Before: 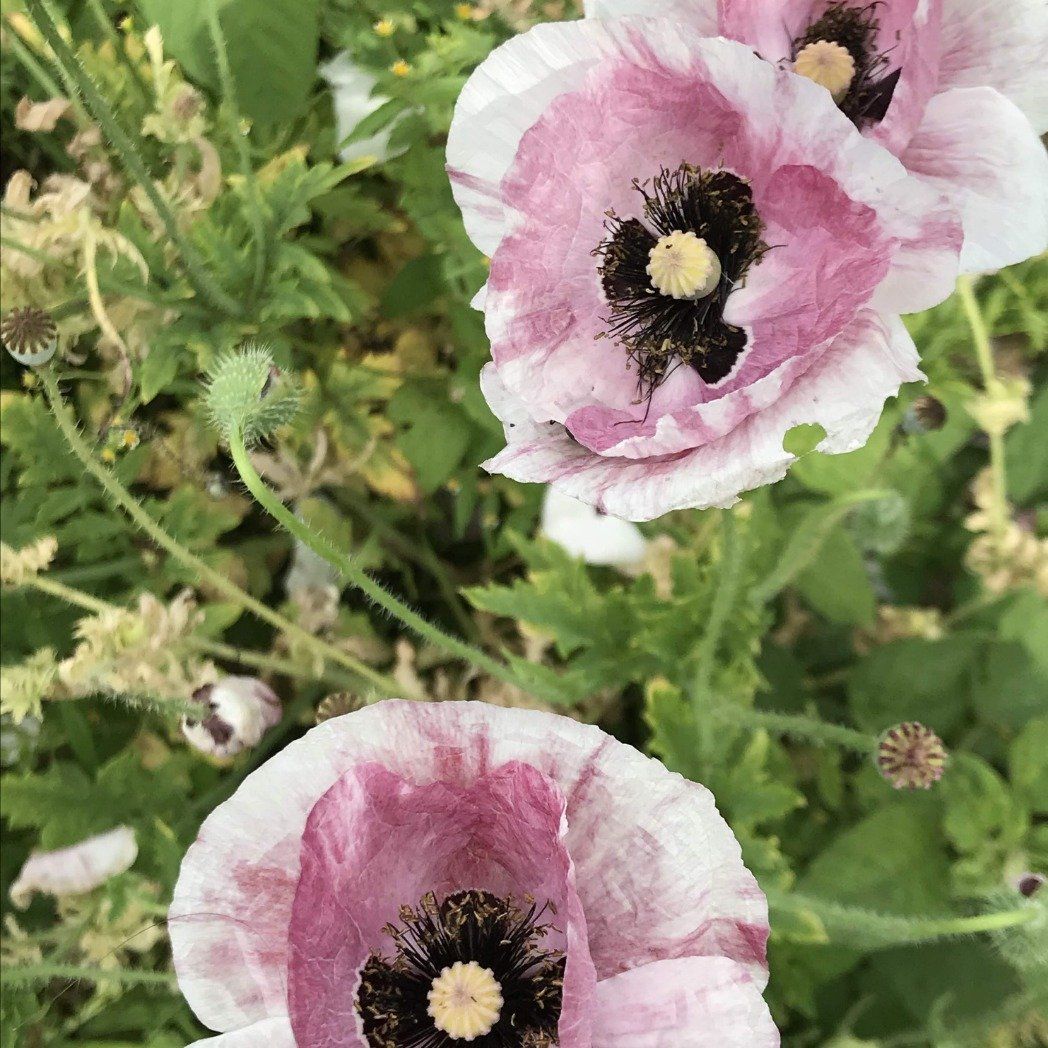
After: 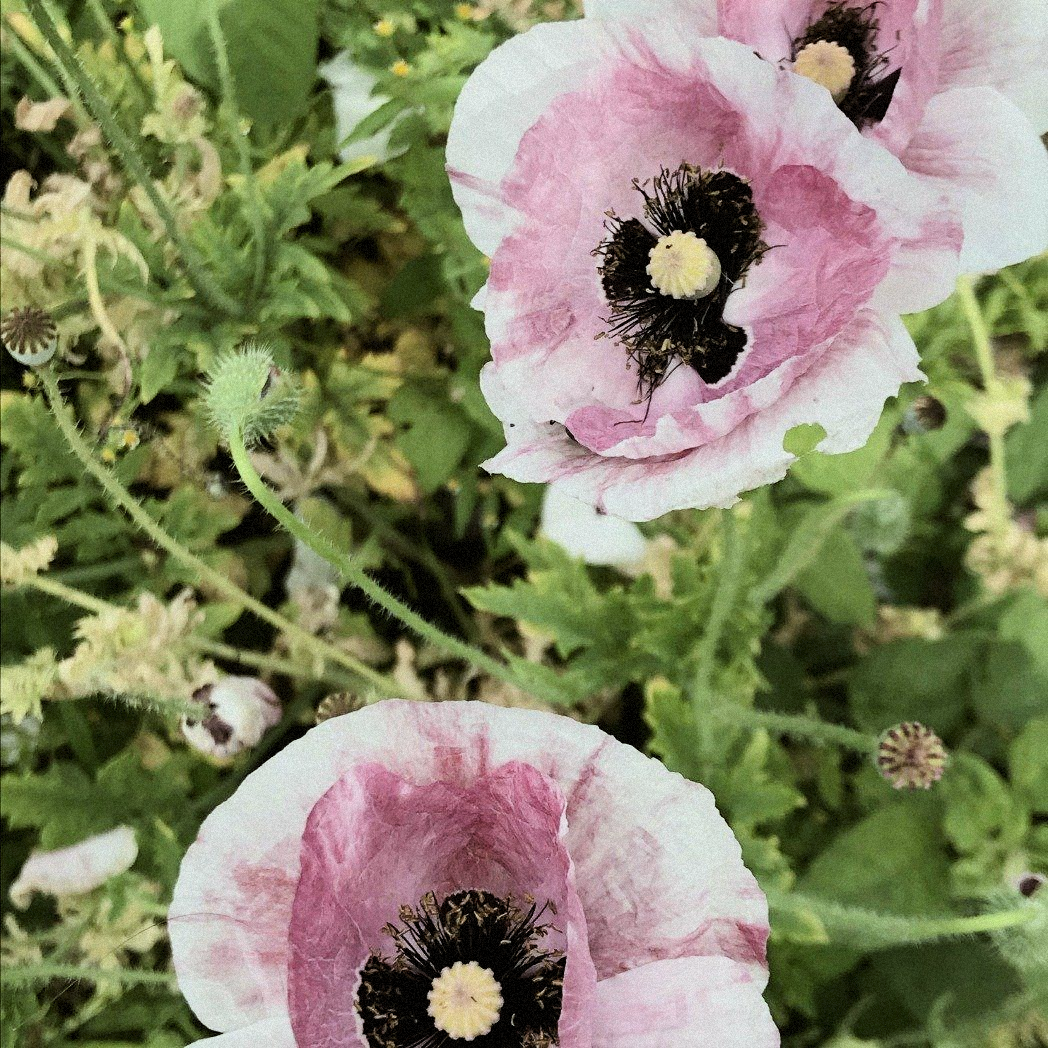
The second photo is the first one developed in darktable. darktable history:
filmic rgb: hardness 4.17, contrast 1.364, color science v6 (2022)
color balance: lift [1.004, 1.002, 1.002, 0.998], gamma [1, 1.007, 1.002, 0.993], gain [1, 0.977, 1.013, 1.023], contrast -3.64%
grain: mid-tones bias 0%
